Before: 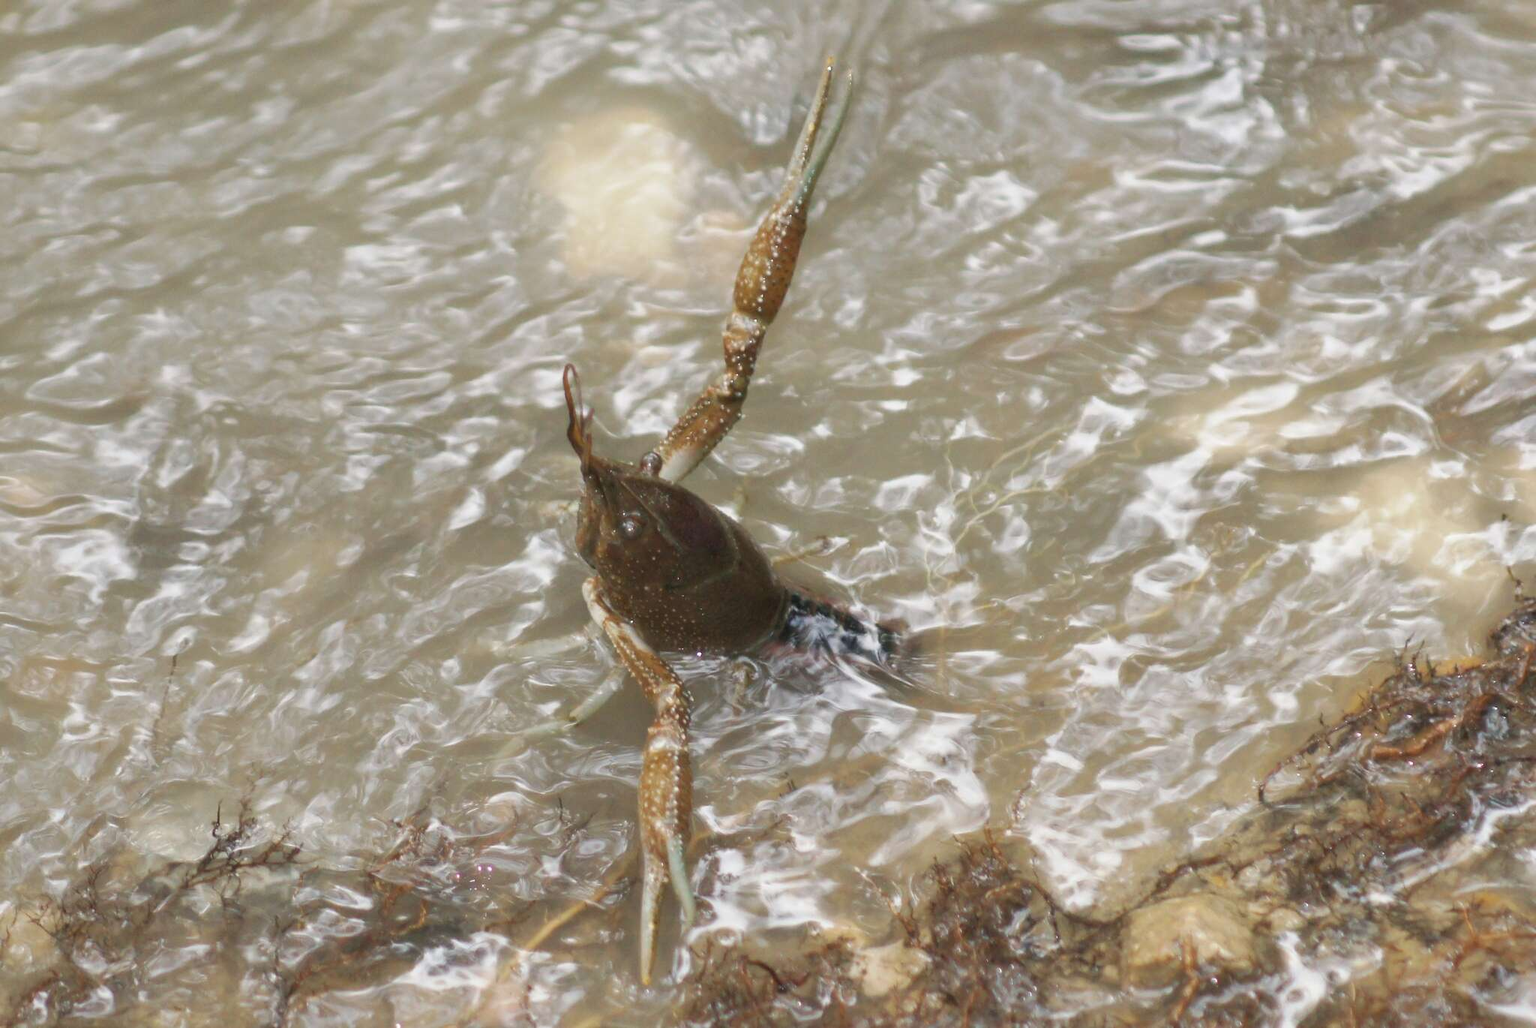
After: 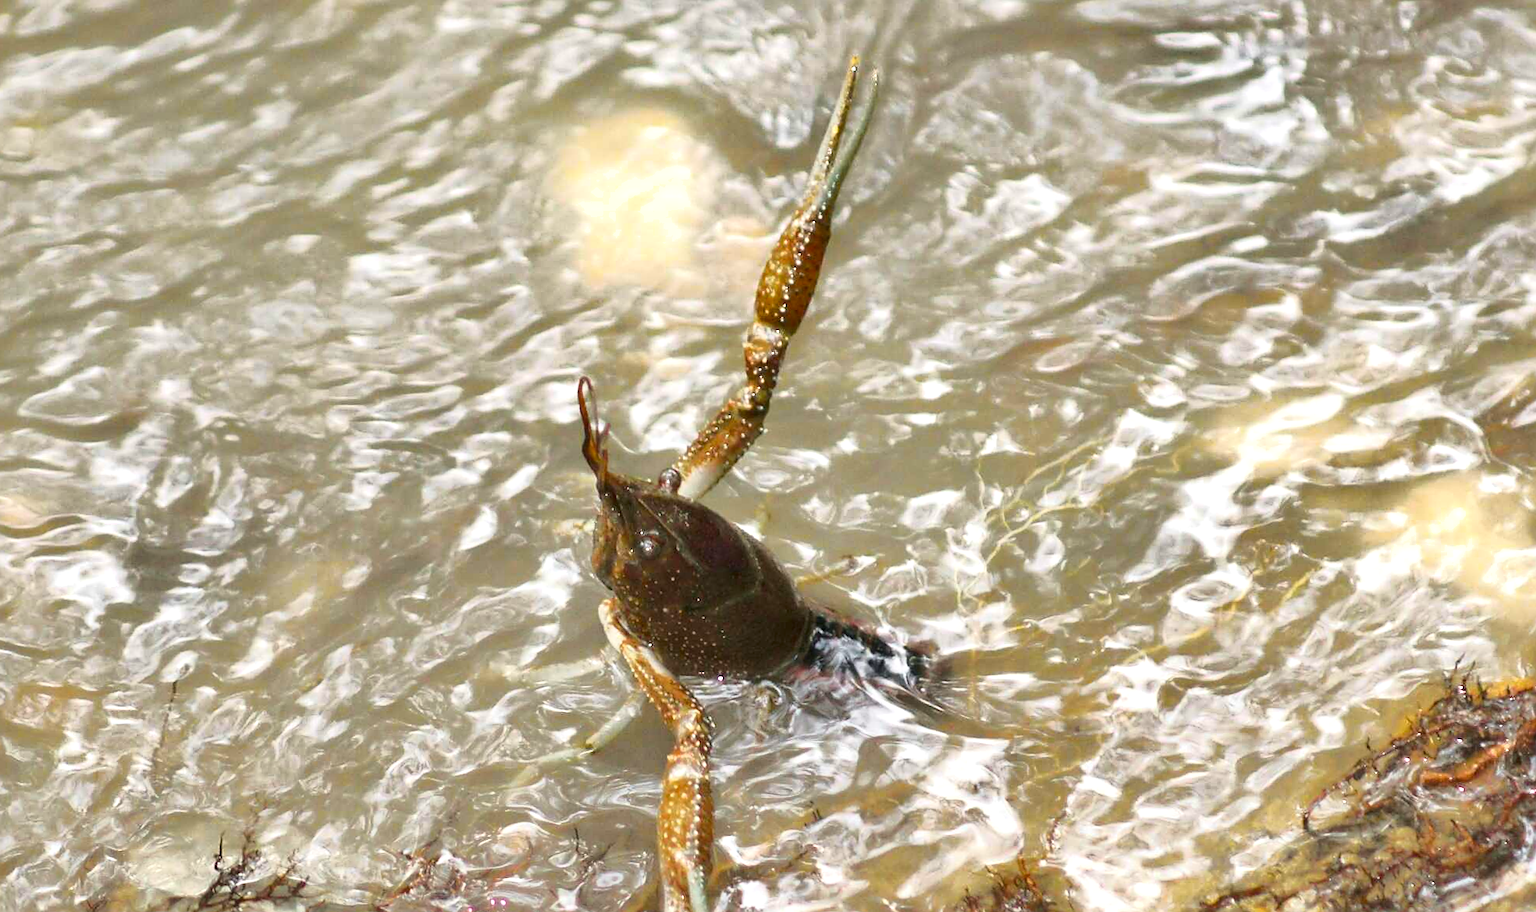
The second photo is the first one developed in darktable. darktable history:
tone curve: curves: ch0 [(0.003, 0) (0.066, 0.023) (0.154, 0.082) (0.281, 0.221) (0.405, 0.389) (0.517, 0.553) (0.716, 0.743) (0.822, 0.882) (1, 1)]; ch1 [(0, 0) (0.164, 0.115) (0.337, 0.332) (0.39, 0.398) (0.464, 0.461) (0.501, 0.5) (0.521, 0.526) (0.571, 0.606) (0.656, 0.677) (0.723, 0.731) (0.811, 0.796) (1, 1)]; ch2 [(0, 0) (0.337, 0.382) (0.464, 0.476) (0.501, 0.502) (0.527, 0.54) (0.556, 0.567) (0.575, 0.606) (0.659, 0.736) (1, 1)], color space Lab, independent channels, preserve colors none
crop and rotate: angle 0.2°, left 0.275%, right 3.127%, bottom 14.18%
shadows and highlights: soften with gaussian
exposure: black level correction 0.001, exposure 0.5 EV, compensate exposure bias true, compensate highlight preservation false
sharpen: on, module defaults
